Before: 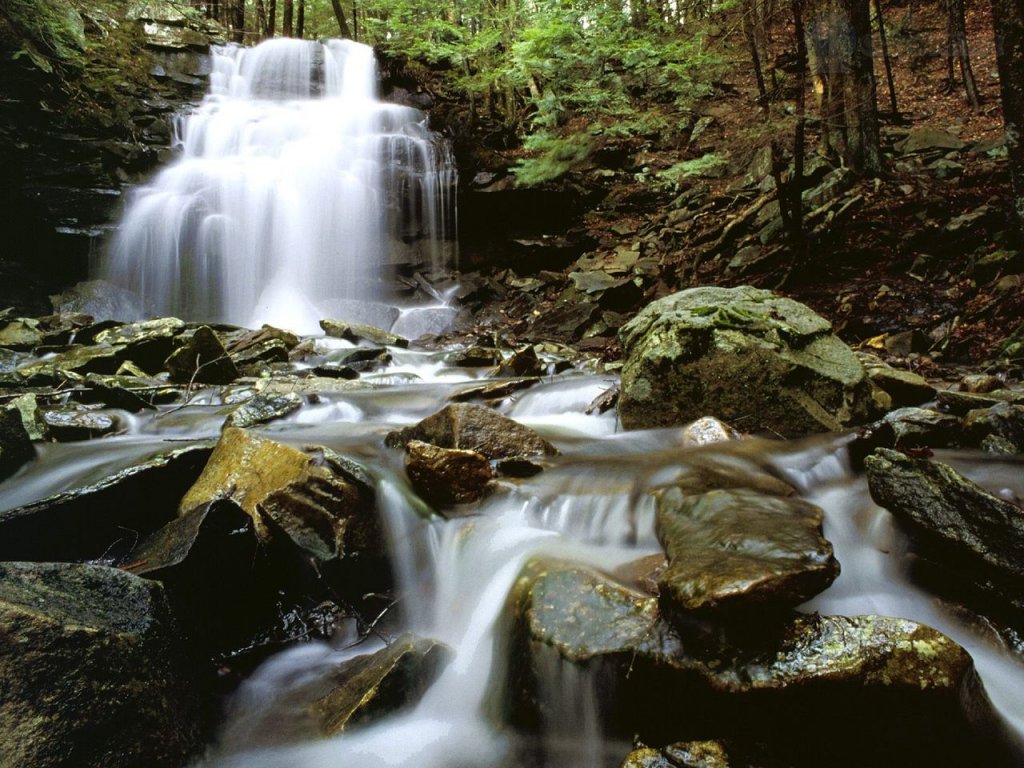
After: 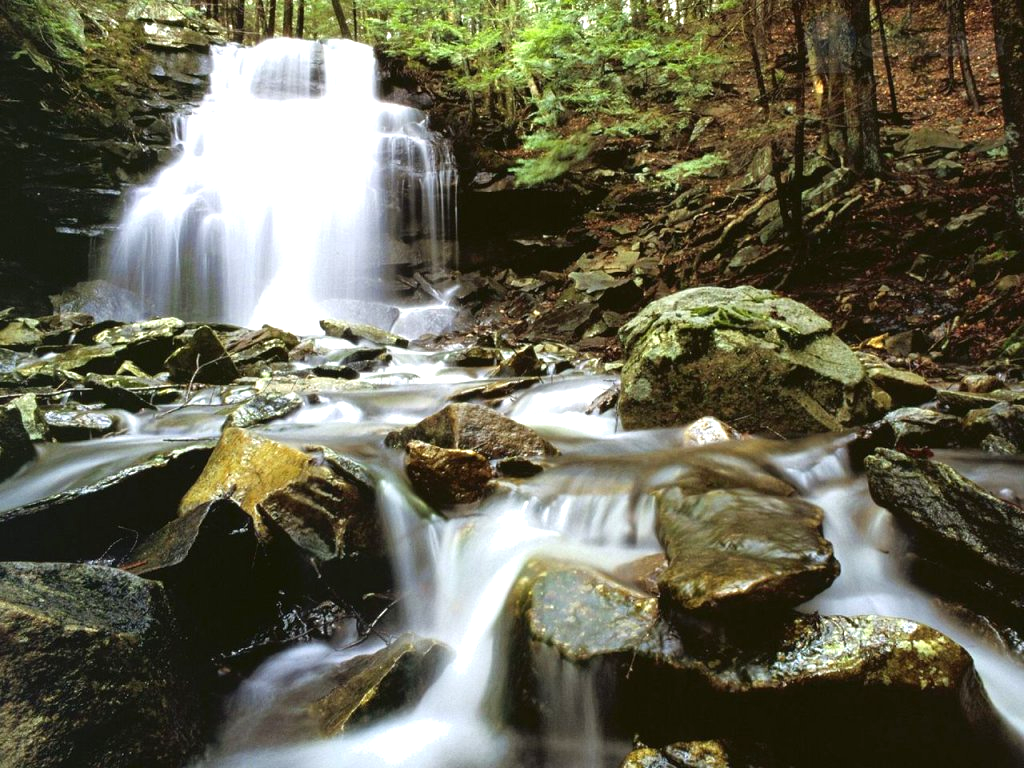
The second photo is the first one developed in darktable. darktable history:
exposure: black level correction 0, exposure 0.683 EV, compensate highlight preservation false
